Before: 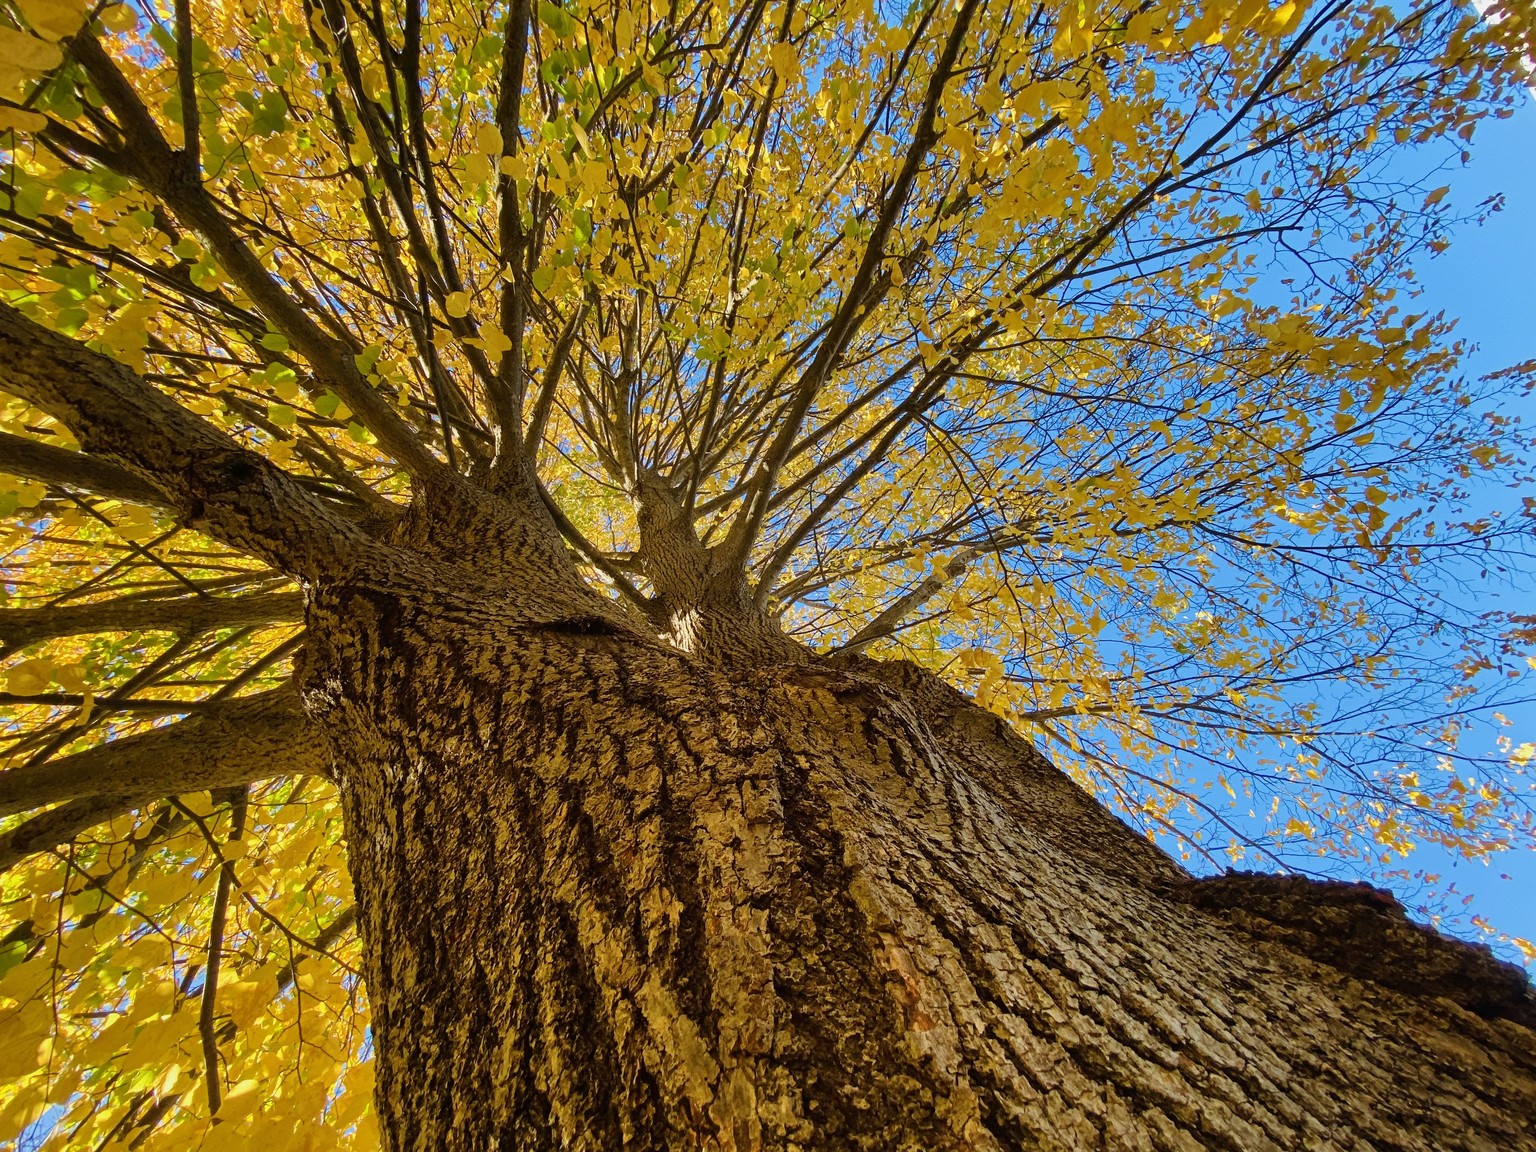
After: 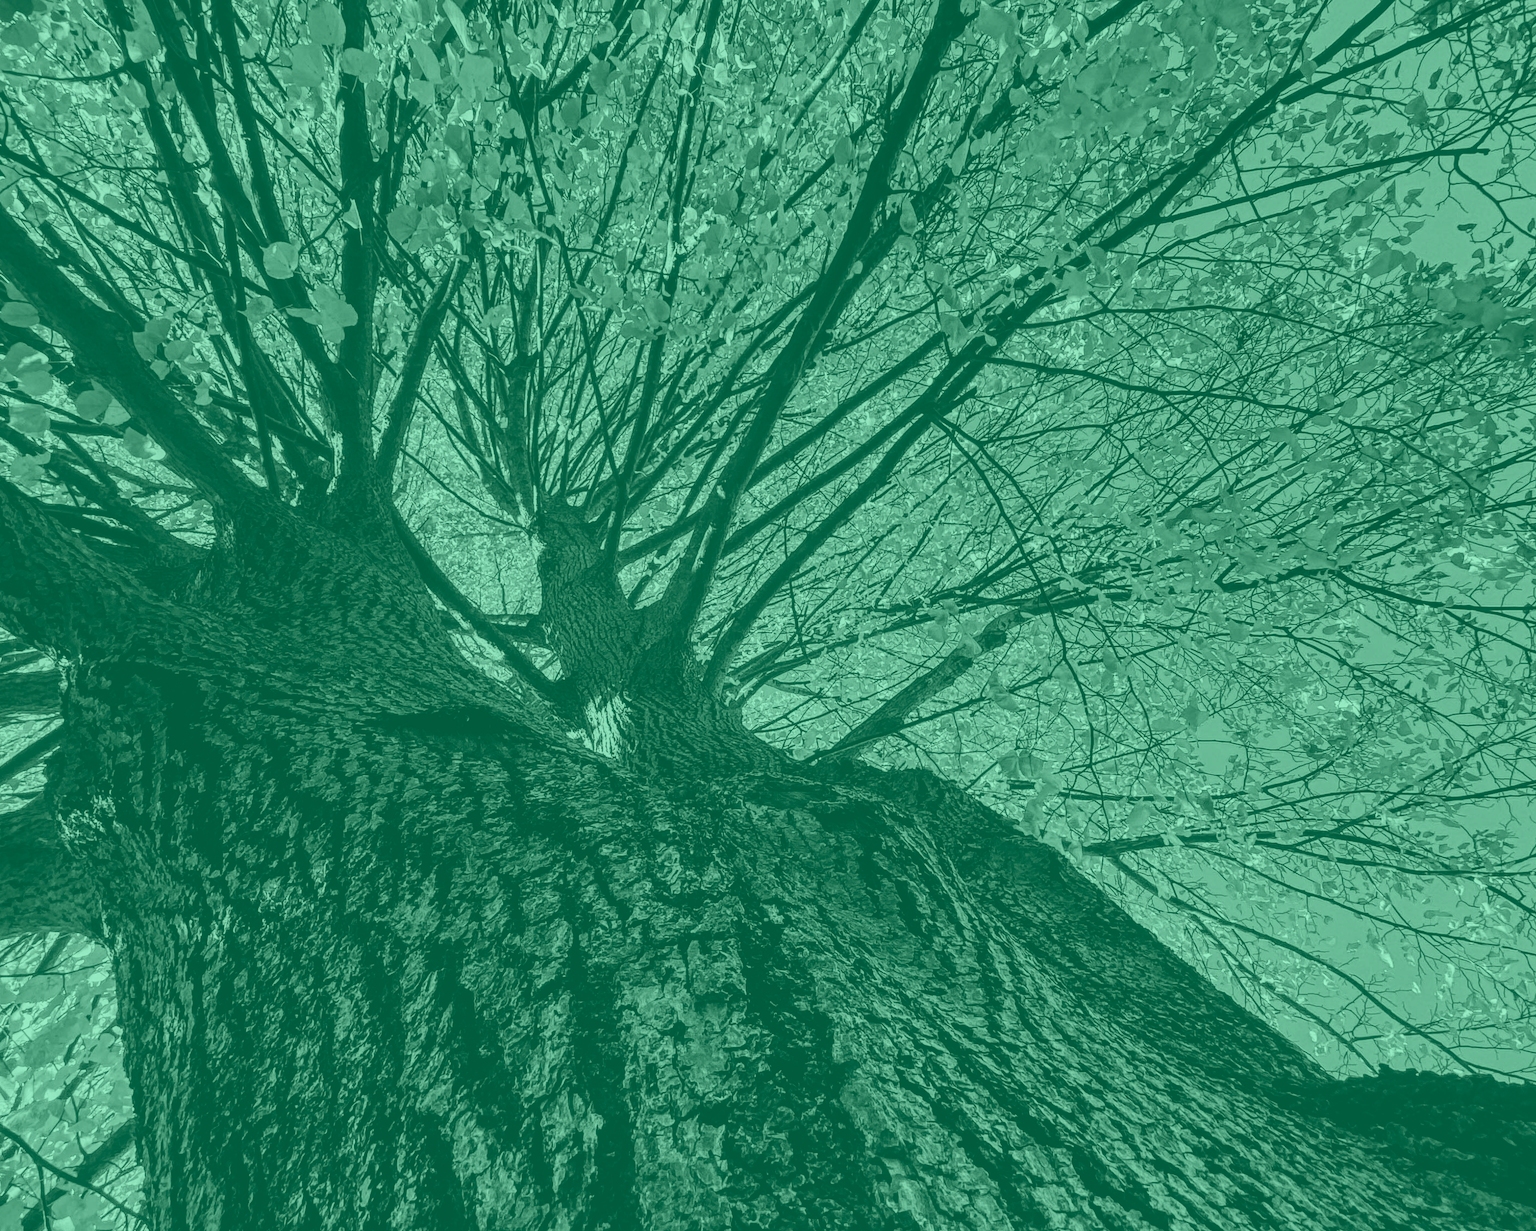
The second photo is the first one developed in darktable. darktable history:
local contrast: detail 142%
crop and rotate: left 17.046%, top 10.659%, right 12.989%, bottom 14.553%
contrast brightness saturation: contrast 0.24, brightness -0.24, saturation 0.14
rgb levels: preserve colors max RGB
colorize: hue 147.6°, saturation 65%, lightness 21.64%
